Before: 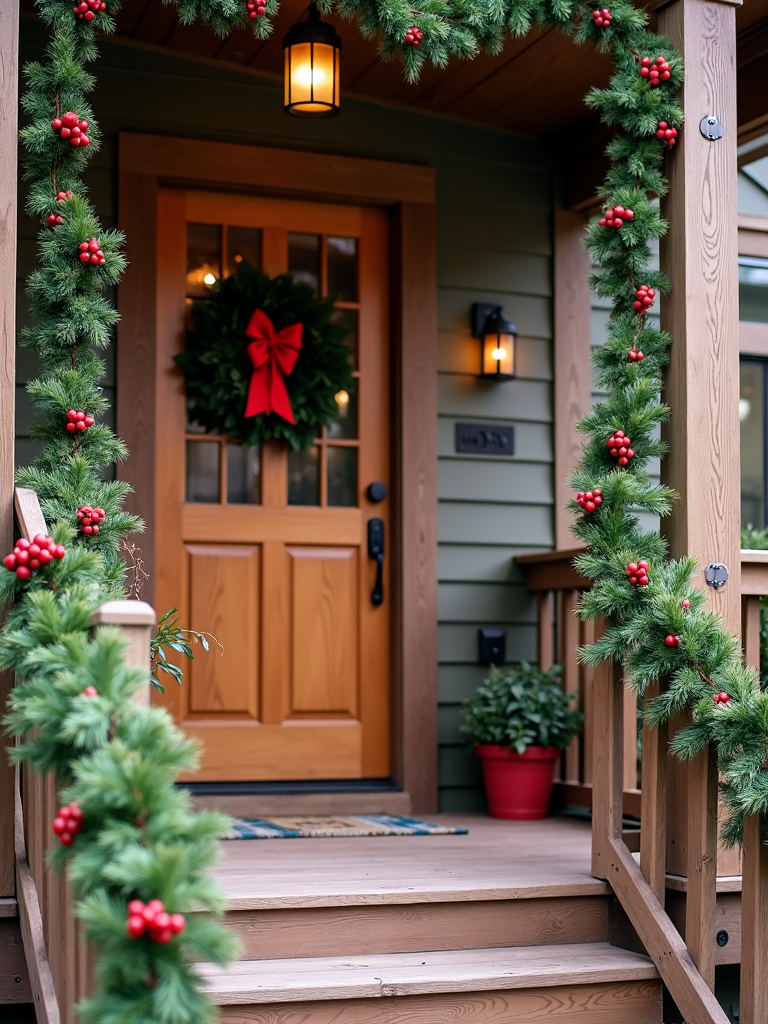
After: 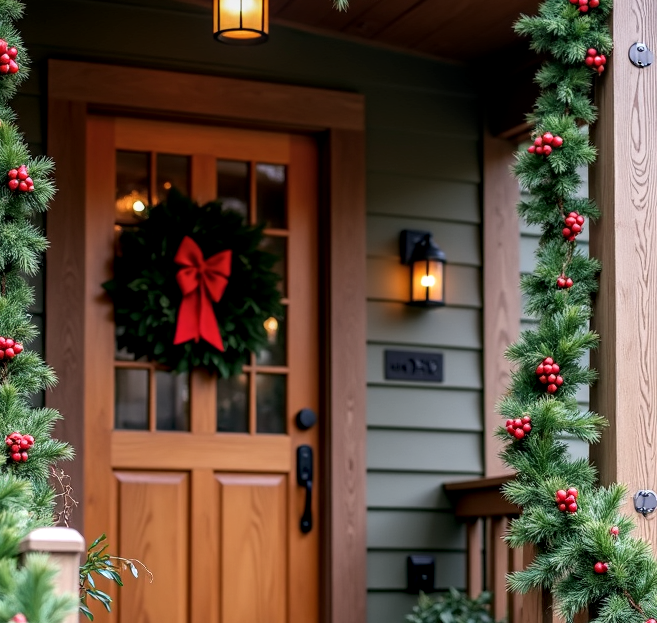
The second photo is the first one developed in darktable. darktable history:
crop and rotate: left 9.357%, top 7.213%, right 5.068%, bottom 31.942%
local contrast: detail 130%
